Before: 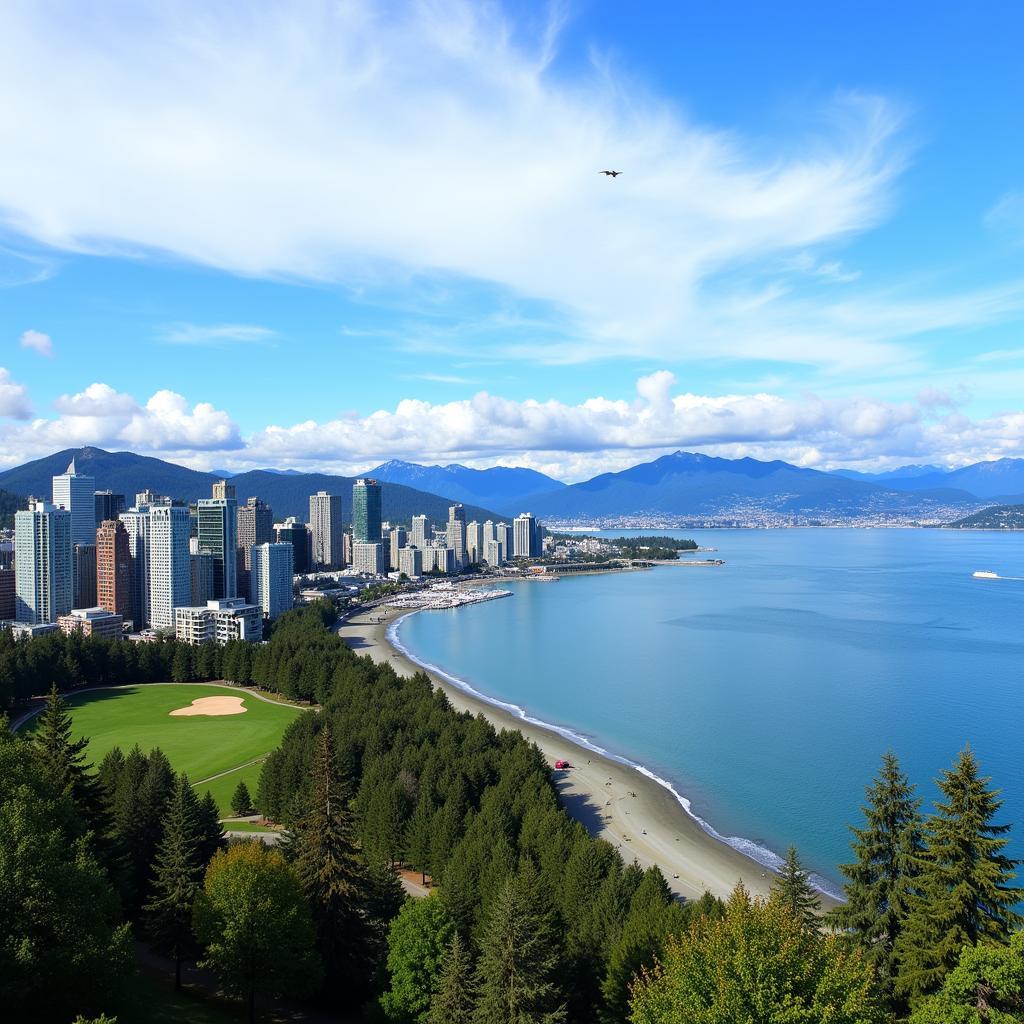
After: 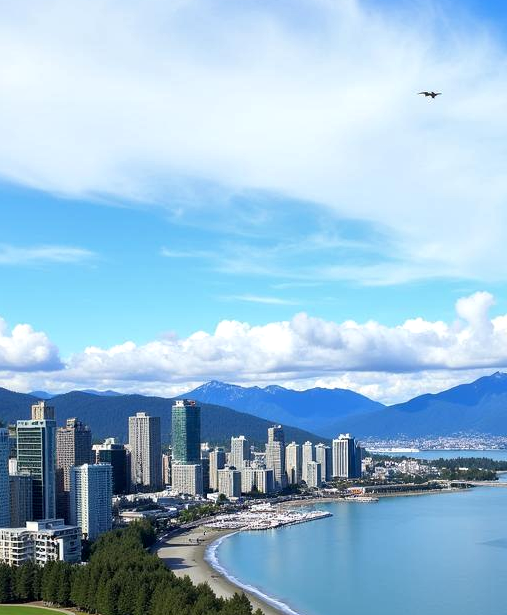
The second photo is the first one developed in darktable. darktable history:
local contrast: mode bilateral grid, contrast 19, coarseness 50, detail 132%, midtone range 0.2
crop: left 17.717%, top 7.798%, right 32.74%, bottom 32.077%
